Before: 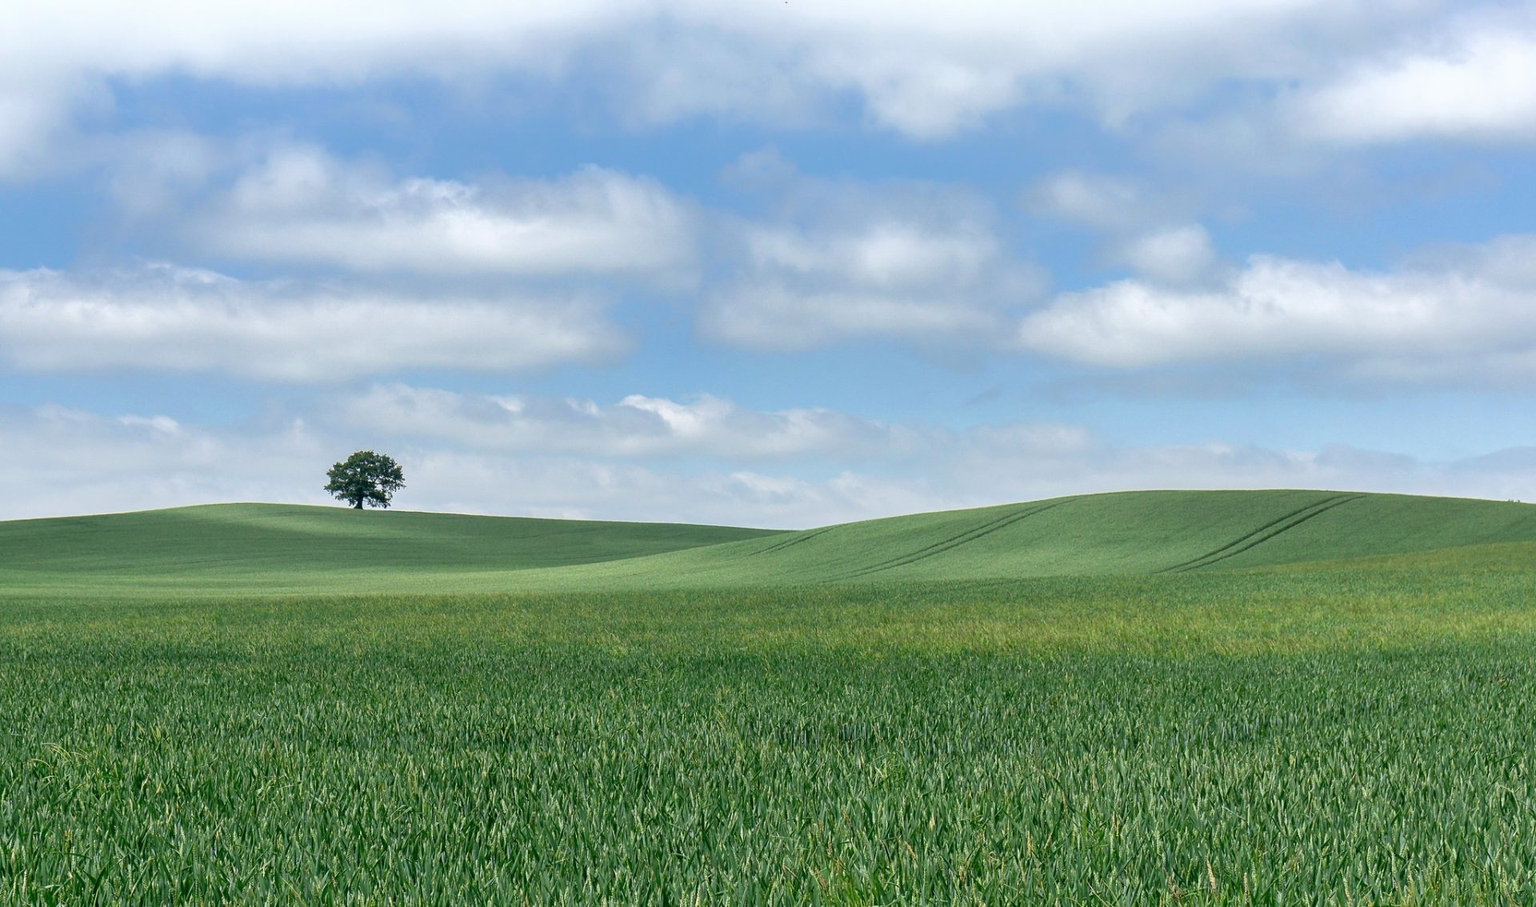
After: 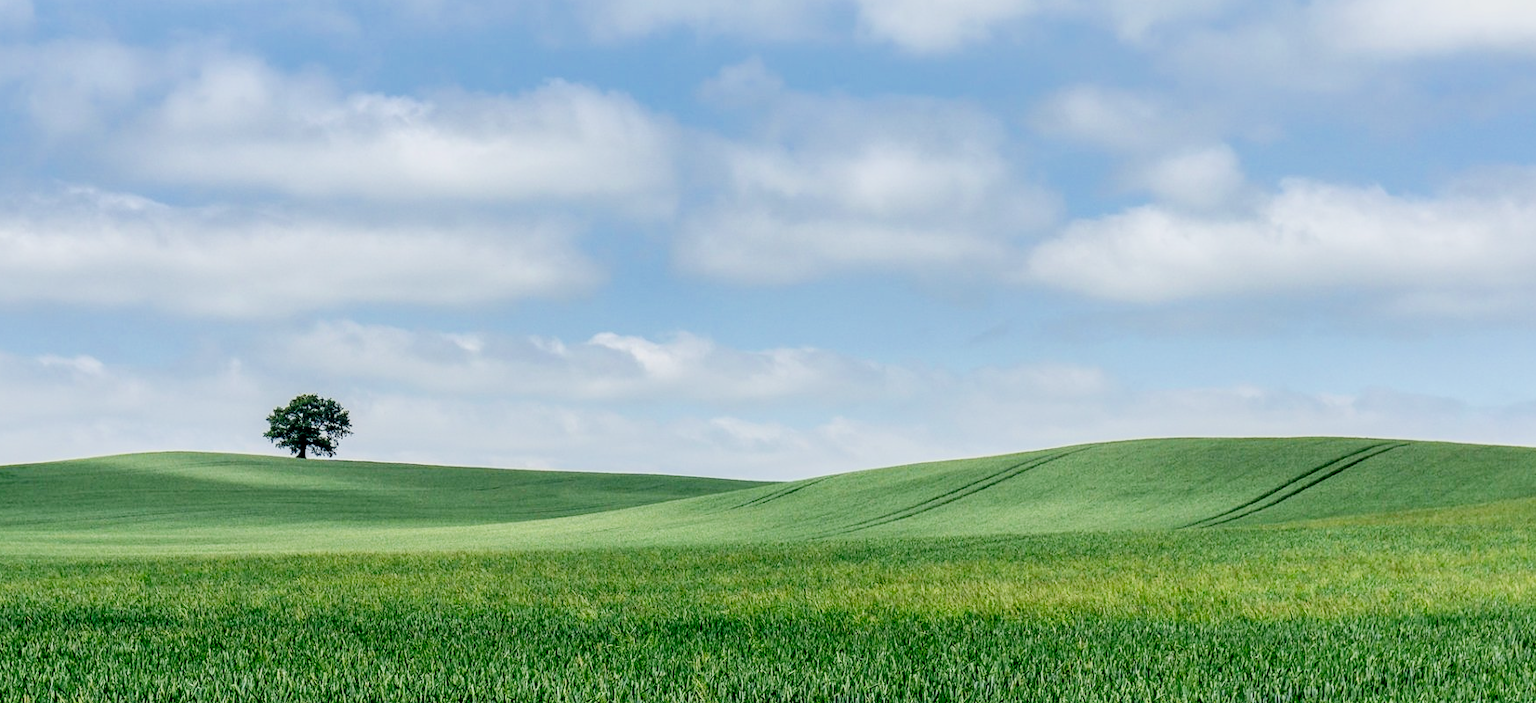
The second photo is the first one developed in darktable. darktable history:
crop: left 5.54%, top 10.302%, right 3.536%, bottom 19.168%
filmic rgb: black relative exposure -7.65 EV, white relative exposure 4.56 EV, hardness 3.61, contrast 0.992, color science v6 (2022)
tone curve: curves: ch0 [(0, 0) (0.003, 0) (0.011, 0.001) (0.025, 0.003) (0.044, 0.005) (0.069, 0.012) (0.1, 0.023) (0.136, 0.039) (0.177, 0.088) (0.224, 0.15) (0.277, 0.239) (0.335, 0.334) (0.399, 0.43) (0.468, 0.526) (0.543, 0.621) (0.623, 0.711) (0.709, 0.791) (0.801, 0.87) (0.898, 0.949) (1, 1)], preserve colors none
local contrast: detail 130%
